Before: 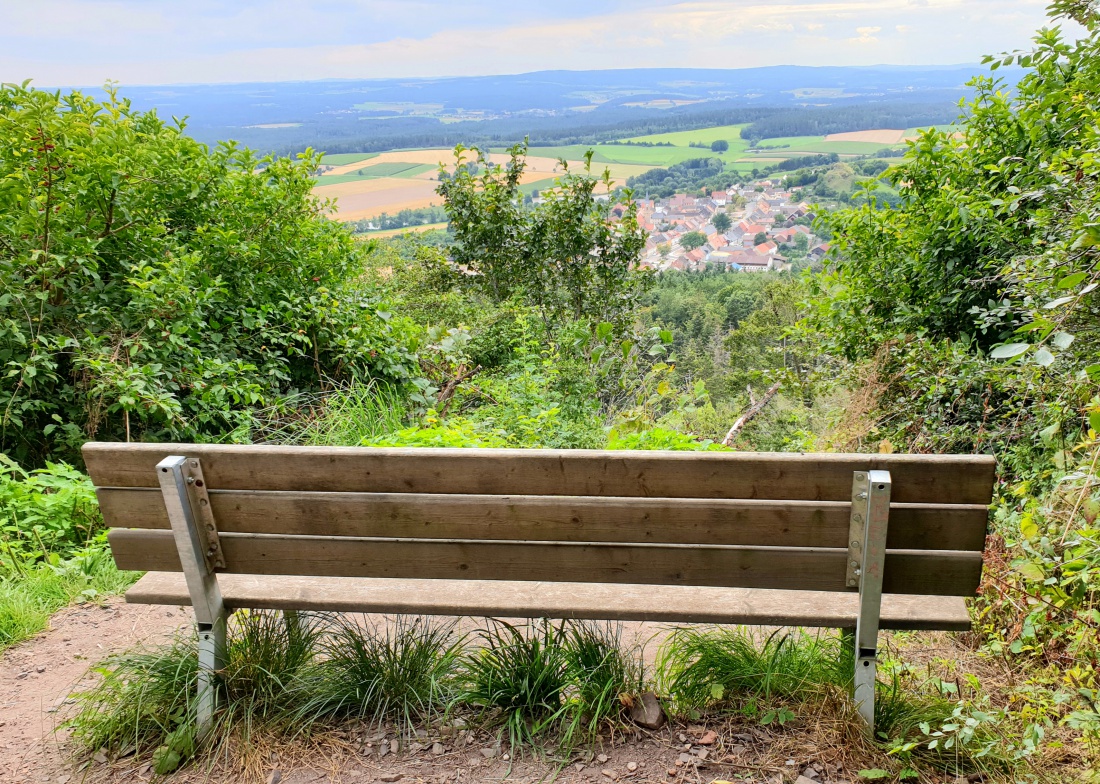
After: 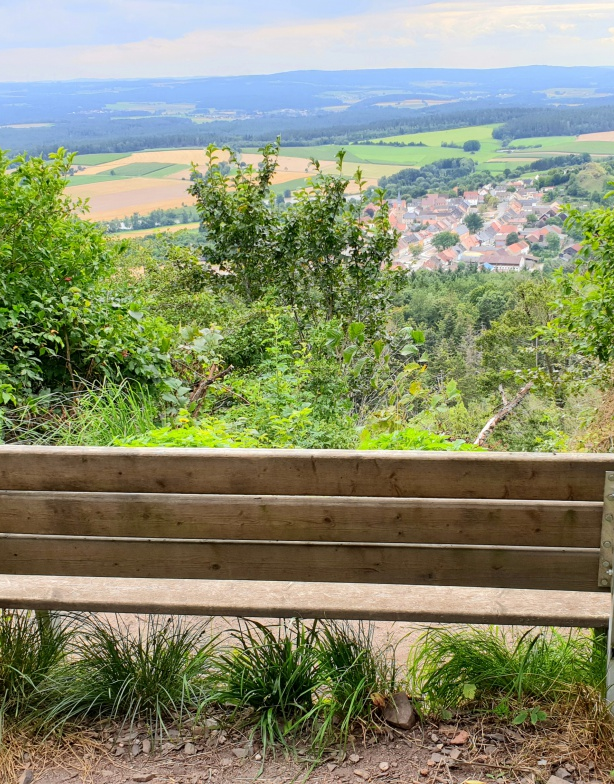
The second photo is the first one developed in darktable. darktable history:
crop and rotate: left 22.549%, right 21.574%
